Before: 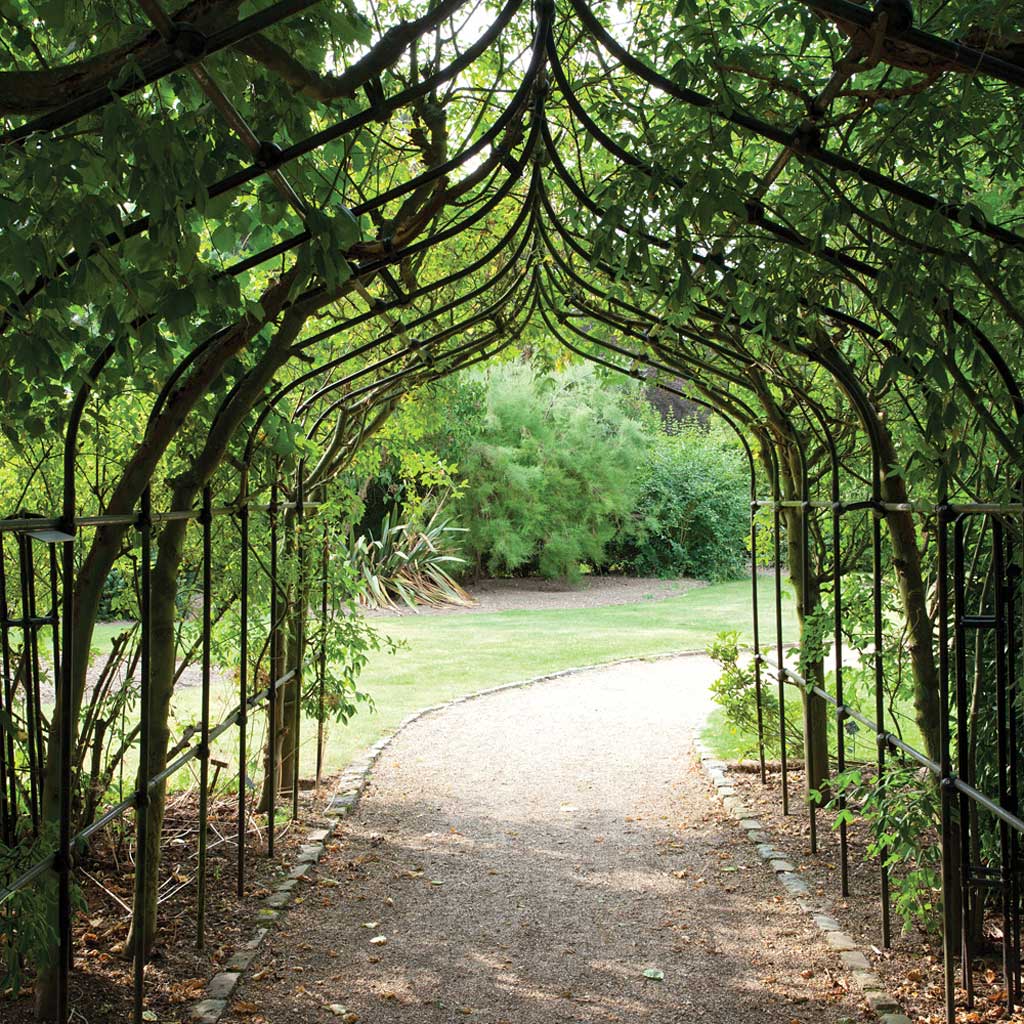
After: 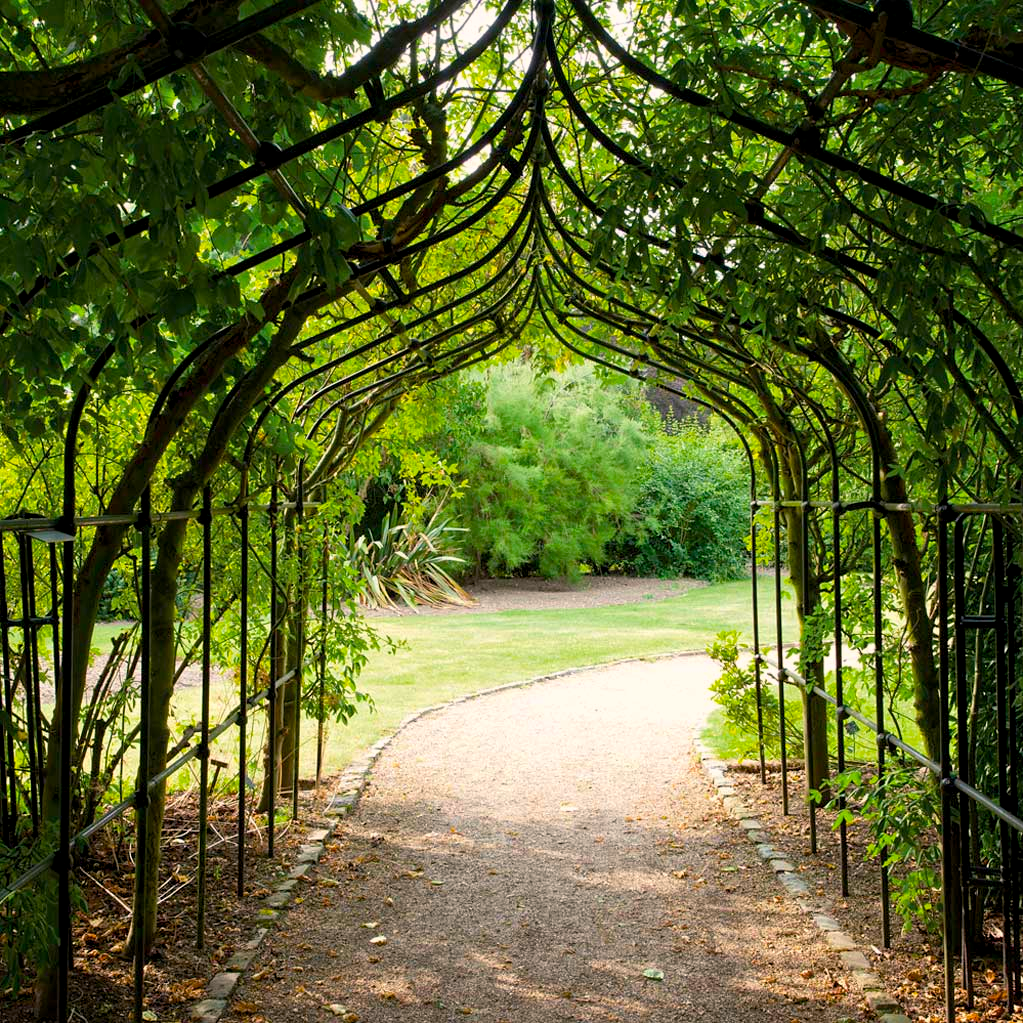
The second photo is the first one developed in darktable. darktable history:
crop: left 0.051%
color balance rgb: shadows lift › hue 85.06°, highlights gain › chroma 1.701%, highlights gain › hue 55.43°, global offset › luminance -0.478%, linear chroma grading › global chroma 14.851%, perceptual saturation grading › global saturation 19.434%, global vibrance 9.273%
